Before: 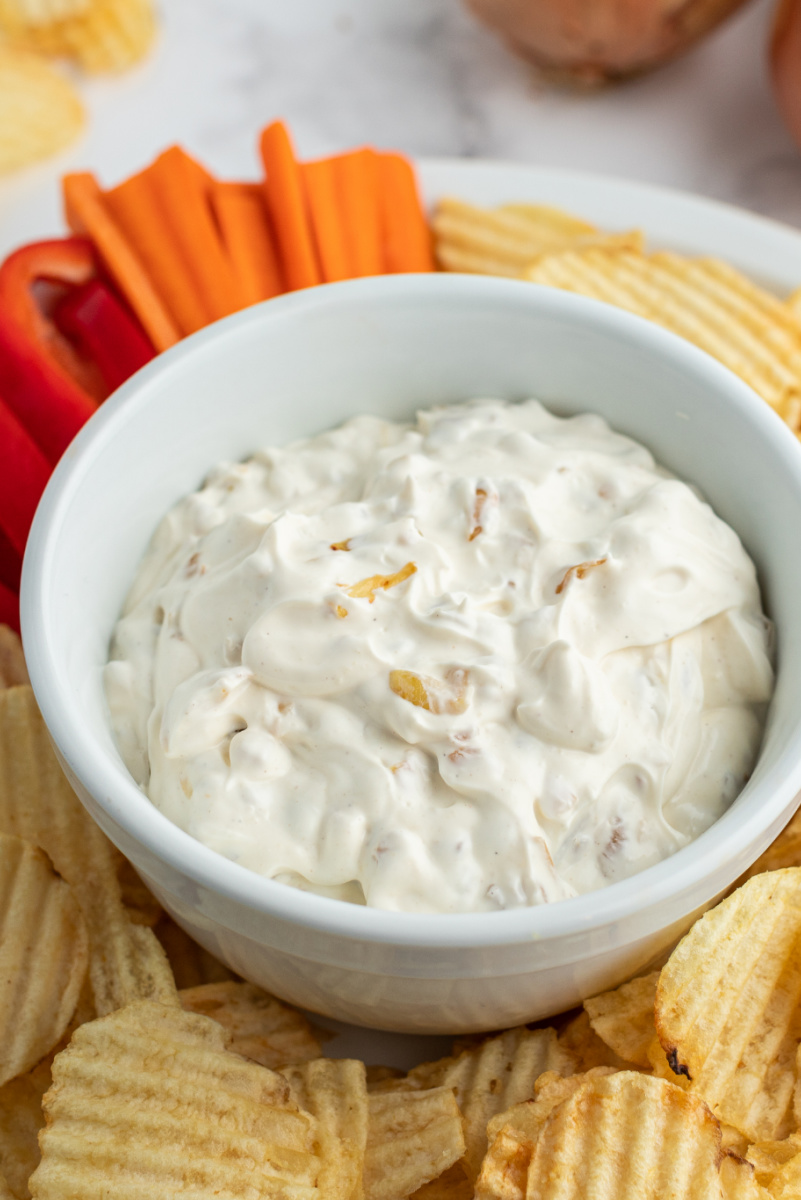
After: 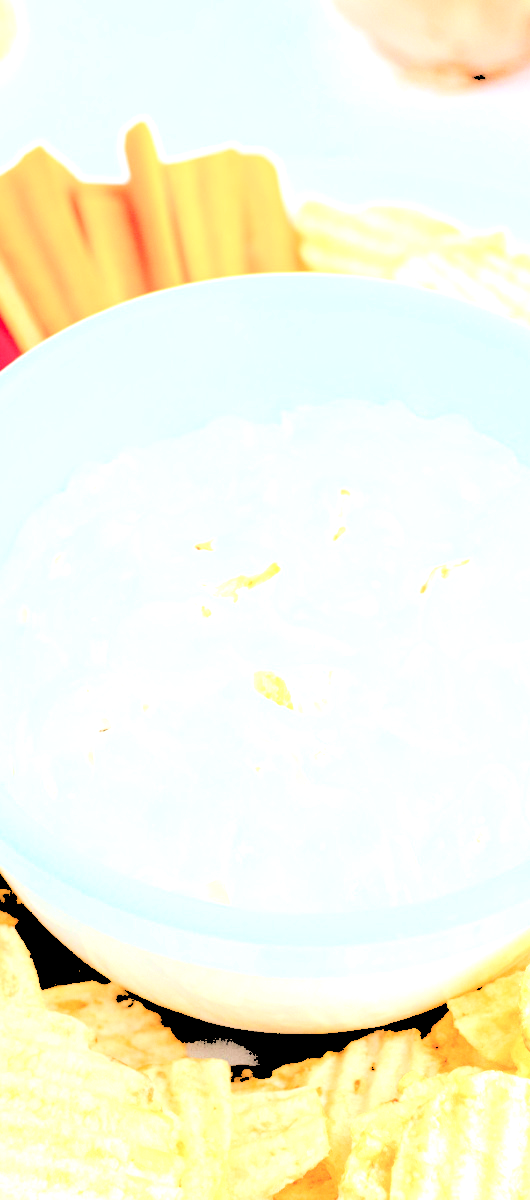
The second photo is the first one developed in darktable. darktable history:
color correction: highlights a* -10.72, highlights b* -19.05
crop: left 17.052%, right 16.687%
contrast brightness saturation: contrast -0.1, saturation -0.095
levels: levels [0.246, 0.256, 0.506]
tone equalizer: -8 EV -0.412 EV, -7 EV -0.412 EV, -6 EV -0.337 EV, -5 EV -0.24 EV, -3 EV 0.251 EV, -2 EV 0.341 EV, -1 EV 0.382 EV, +0 EV 0.409 EV
